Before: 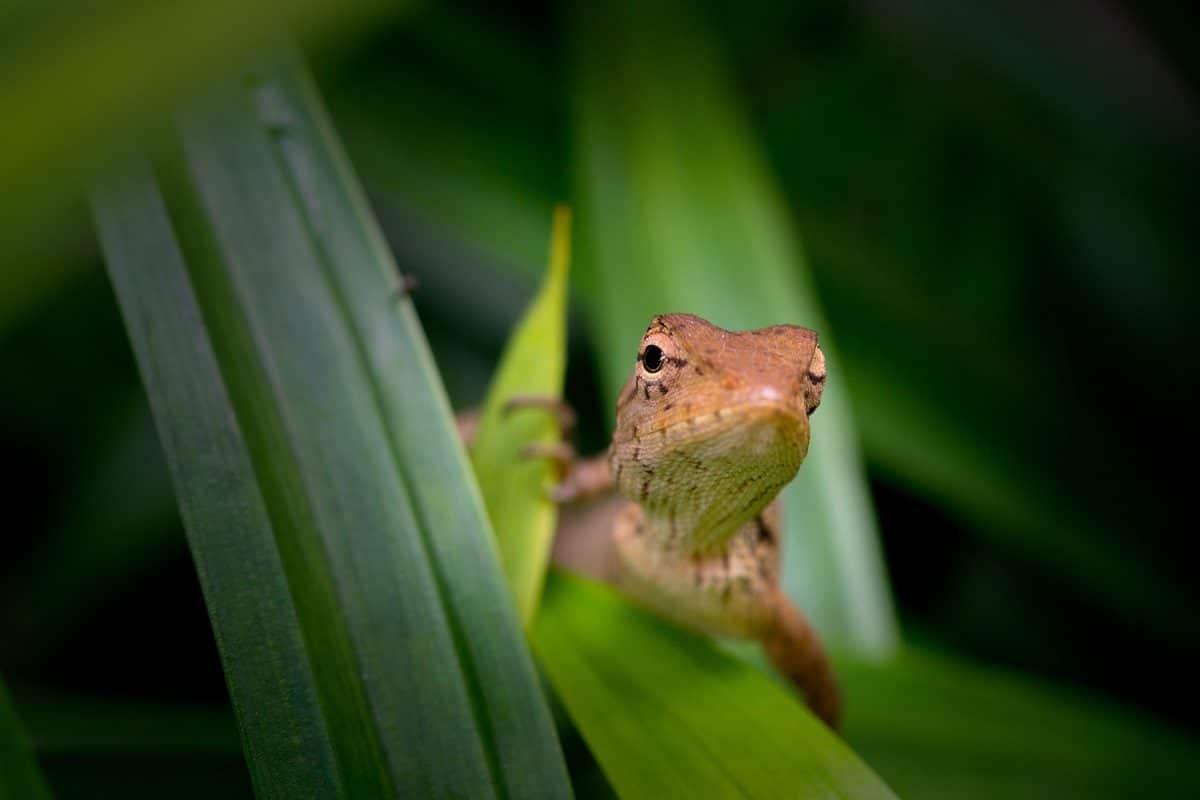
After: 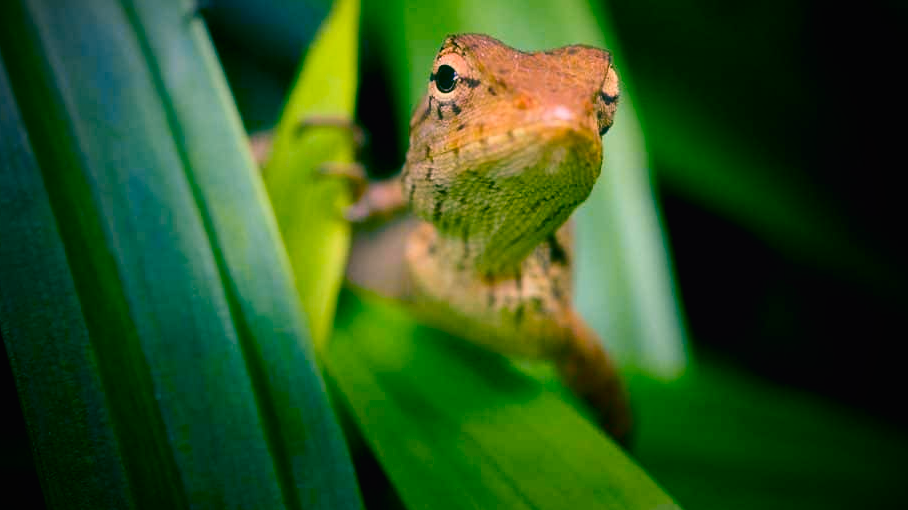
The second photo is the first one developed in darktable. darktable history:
crop and rotate: left 17.299%, top 35.115%, right 7.015%, bottom 1.024%
haze removal: strength -0.09, distance 0.358, compatibility mode true, adaptive false
vignetting: fall-off start 71.74%
tone curve: curves: ch0 [(0, 0.011) (0.139, 0.106) (0.295, 0.271) (0.499, 0.523) (0.739, 0.782) (0.857, 0.879) (1, 0.967)]; ch1 [(0, 0) (0.272, 0.249) (0.388, 0.385) (0.469, 0.456) (0.495, 0.497) (0.524, 0.518) (0.602, 0.623) (0.725, 0.779) (1, 1)]; ch2 [(0, 0) (0.125, 0.089) (0.353, 0.329) (0.443, 0.408) (0.502, 0.499) (0.548, 0.549) (0.608, 0.635) (1, 1)], color space Lab, independent channels, preserve colors none
color balance rgb: shadows lift › luminance -28.76%, shadows lift › chroma 10%, shadows lift › hue 230°, power › chroma 0.5%, power › hue 215°, highlights gain › luminance 7.14%, highlights gain › chroma 1%, highlights gain › hue 50°, global offset › luminance -0.29%, global offset › hue 260°, perceptual saturation grading › global saturation 20%, perceptual saturation grading › highlights -13.92%, perceptual saturation grading › shadows 50%
